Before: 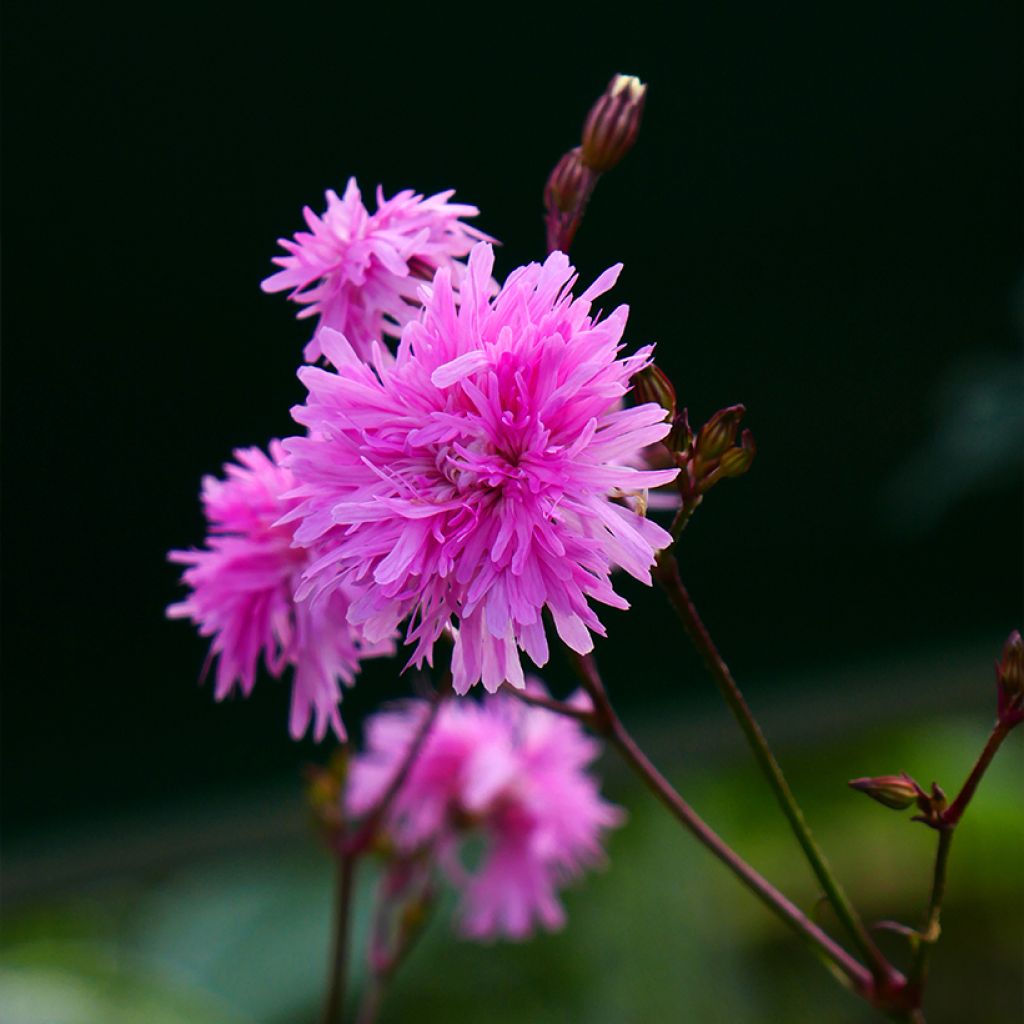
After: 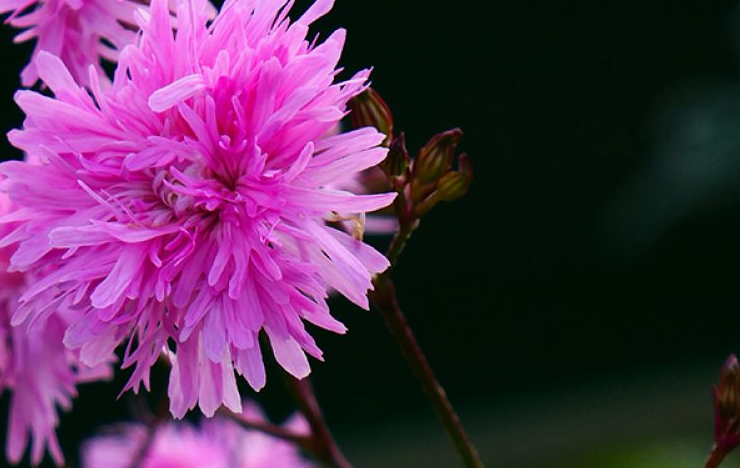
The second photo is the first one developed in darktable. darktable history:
exposure: exposure -0.06 EV, compensate exposure bias true, compensate highlight preservation false
crop and rotate: left 27.646%, top 26.992%, bottom 27.221%
